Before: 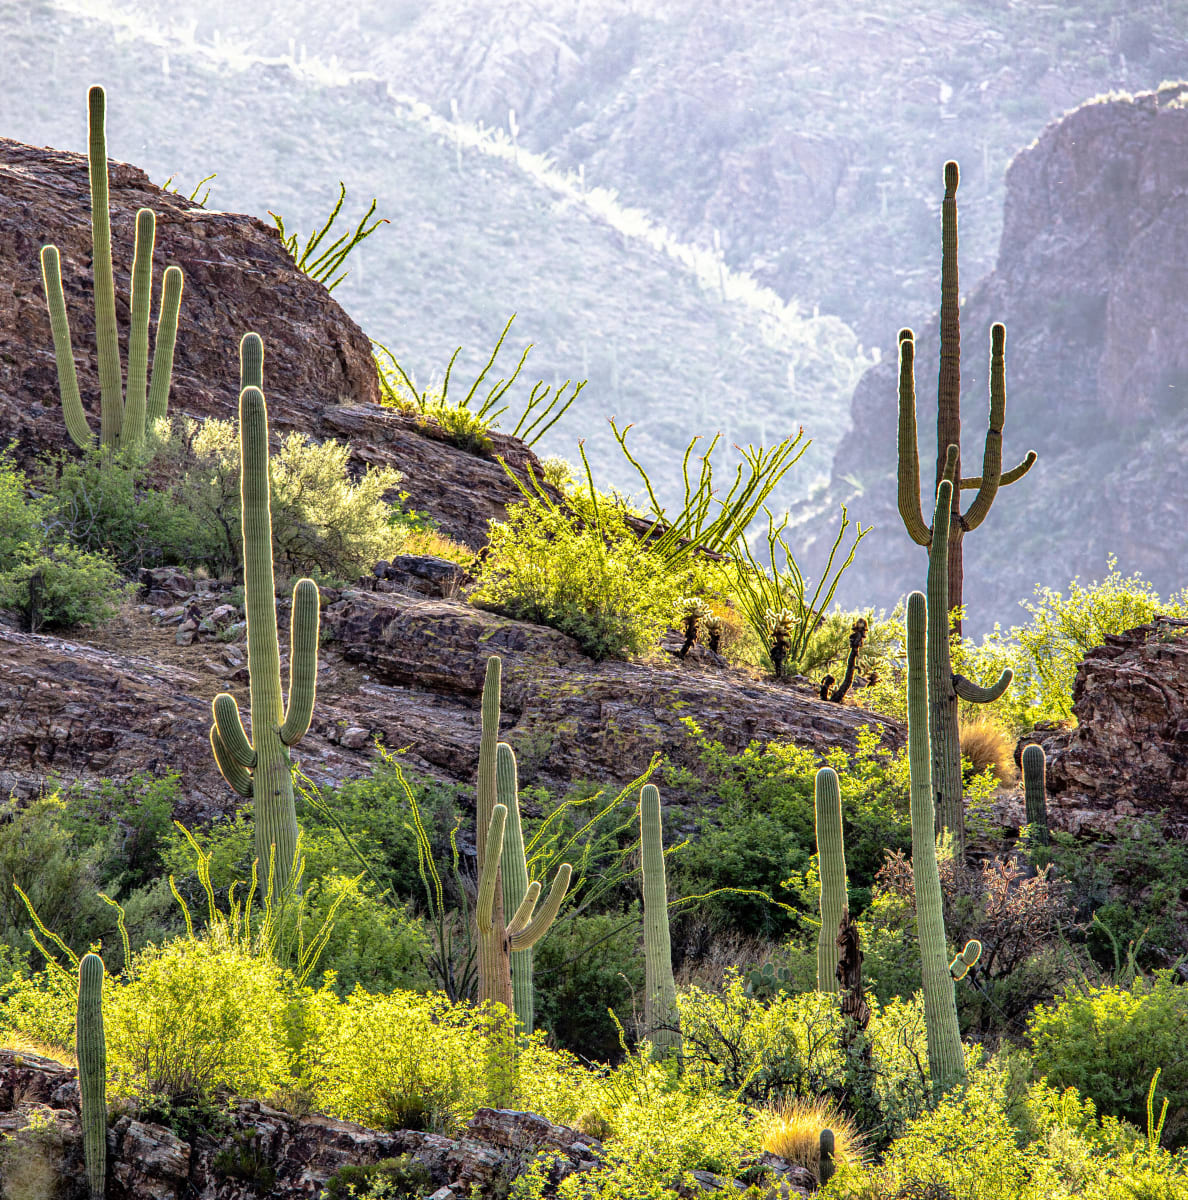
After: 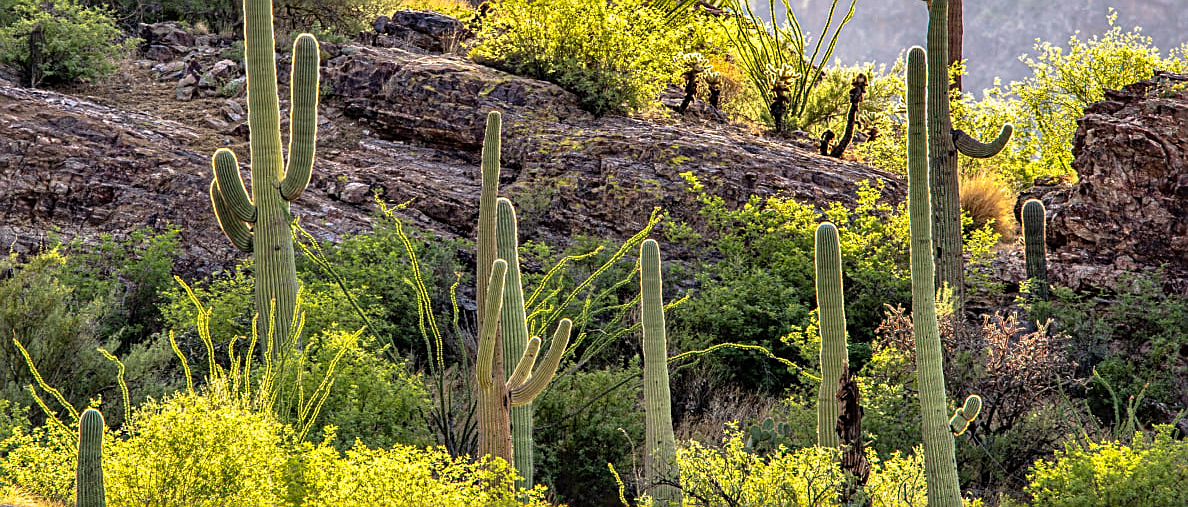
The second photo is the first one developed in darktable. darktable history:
sharpen: on, module defaults
color calibration: x 0.336, y 0.349, temperature 5463.07 K
crop: top 45.443%, bottom 12.26%
